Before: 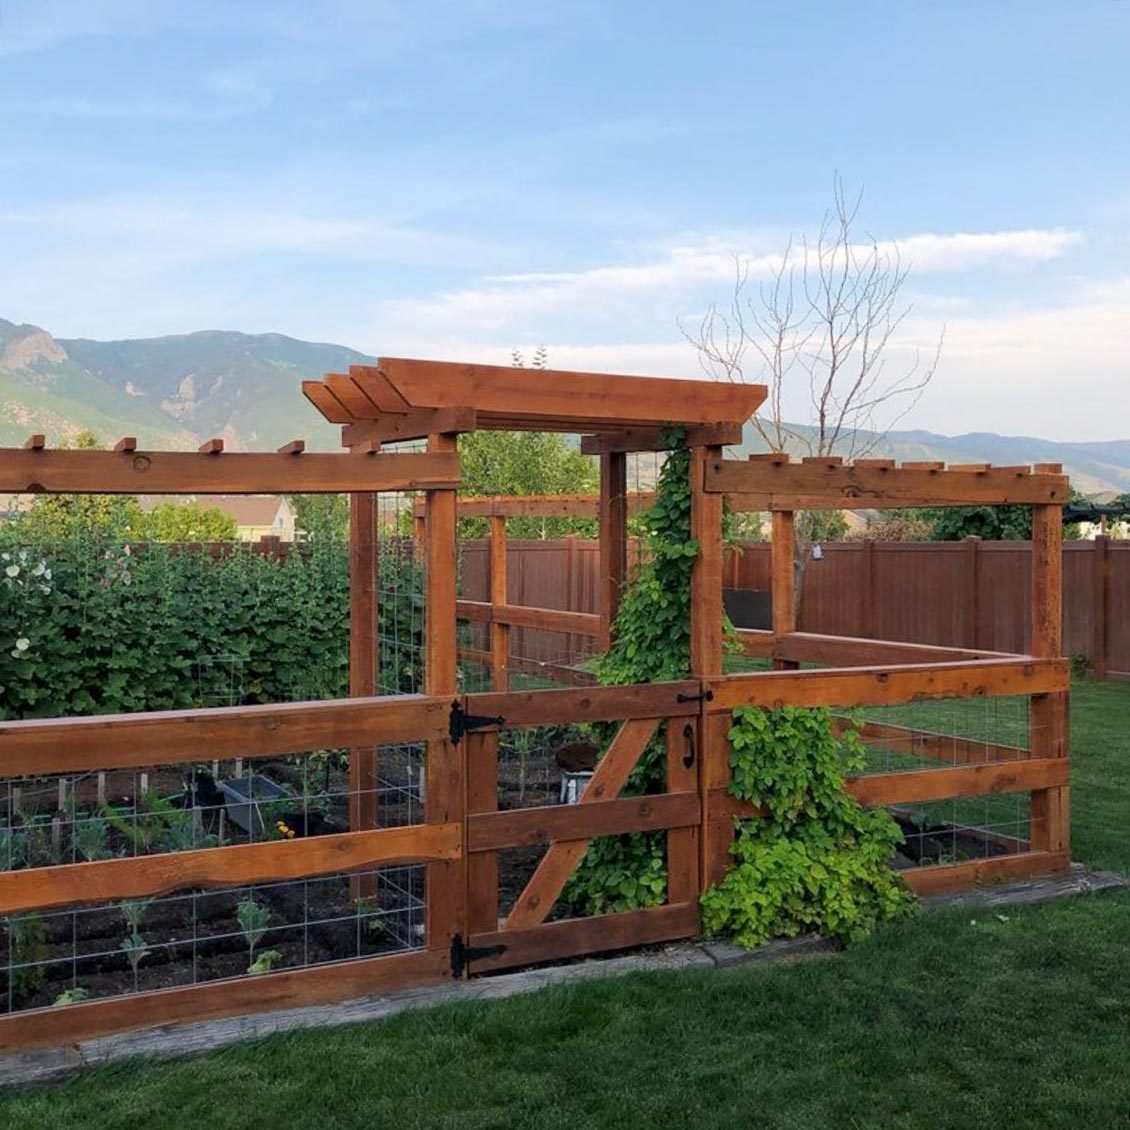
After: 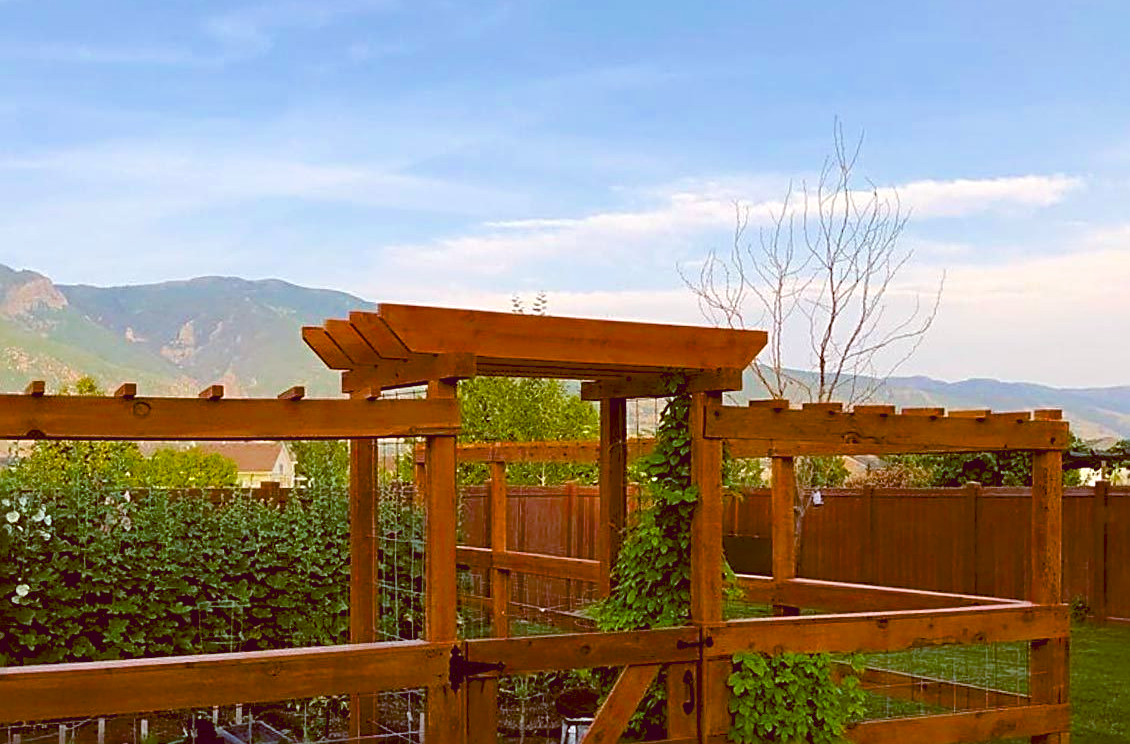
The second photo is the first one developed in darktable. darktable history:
sharpen: radius 2.564, amount 0.692
crop and rotate: top 4.808%, bottom 29.327%
color balance rgb: global offset › chroma 0.402%, global offset › hue 36.25°, perceptual saturation grading › global saturation 30.914%, perceptual brilliance grading › mid-tones 9.695%, perceptual brilliance grading › shadows 14.616%, saturation formula JzAzBz (2021)
